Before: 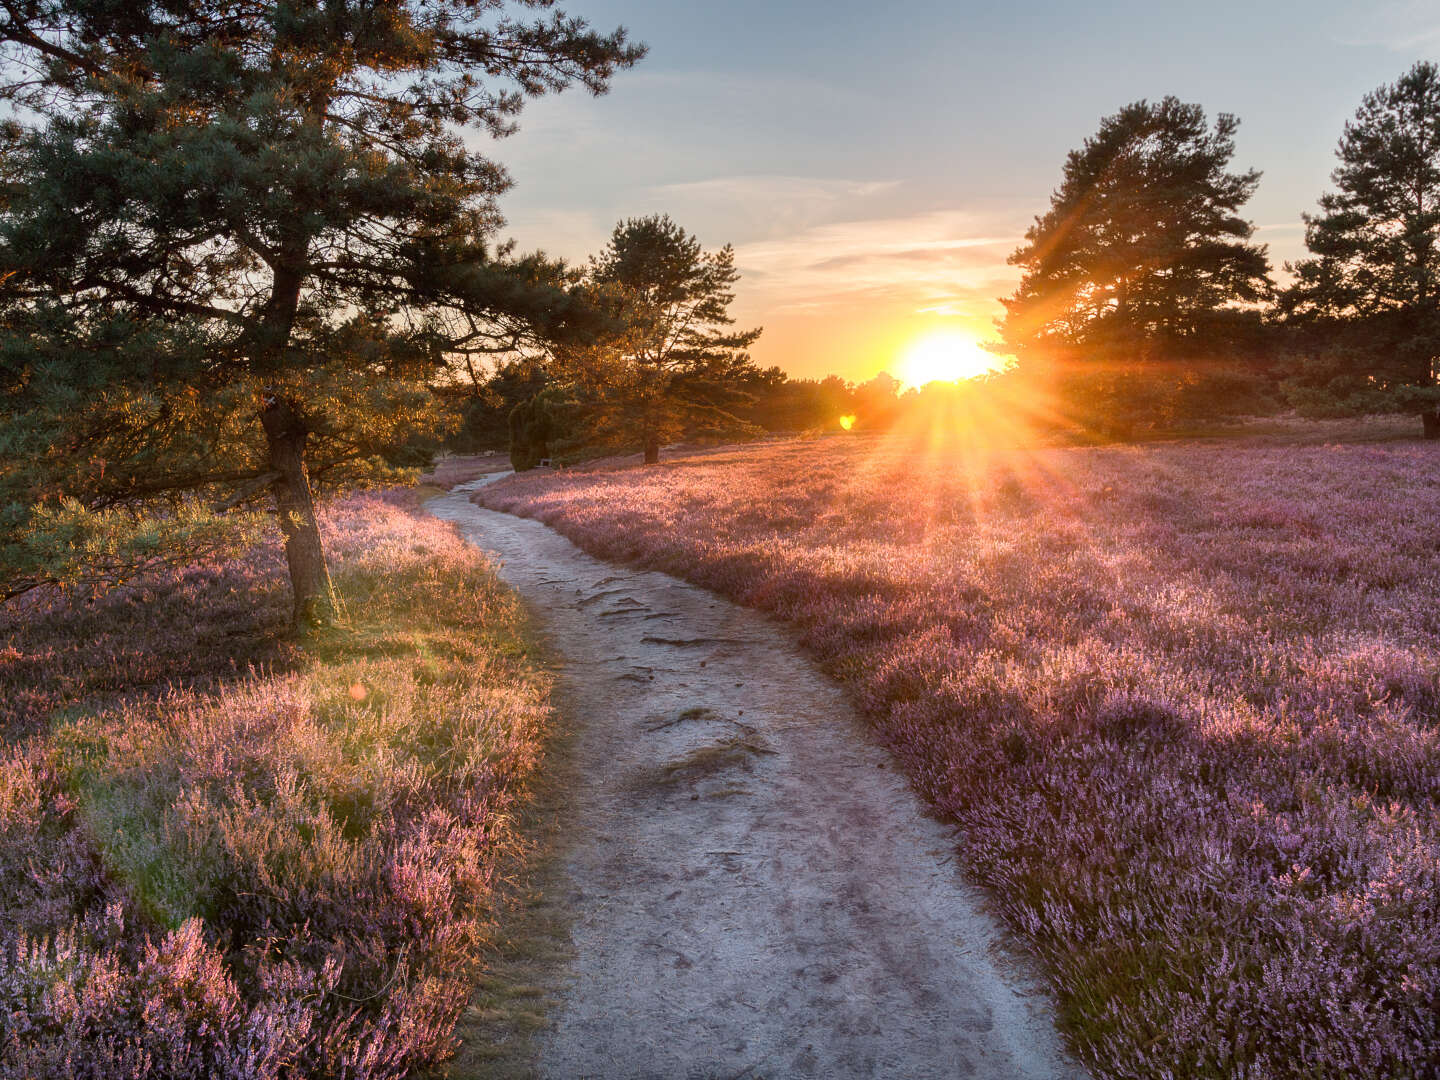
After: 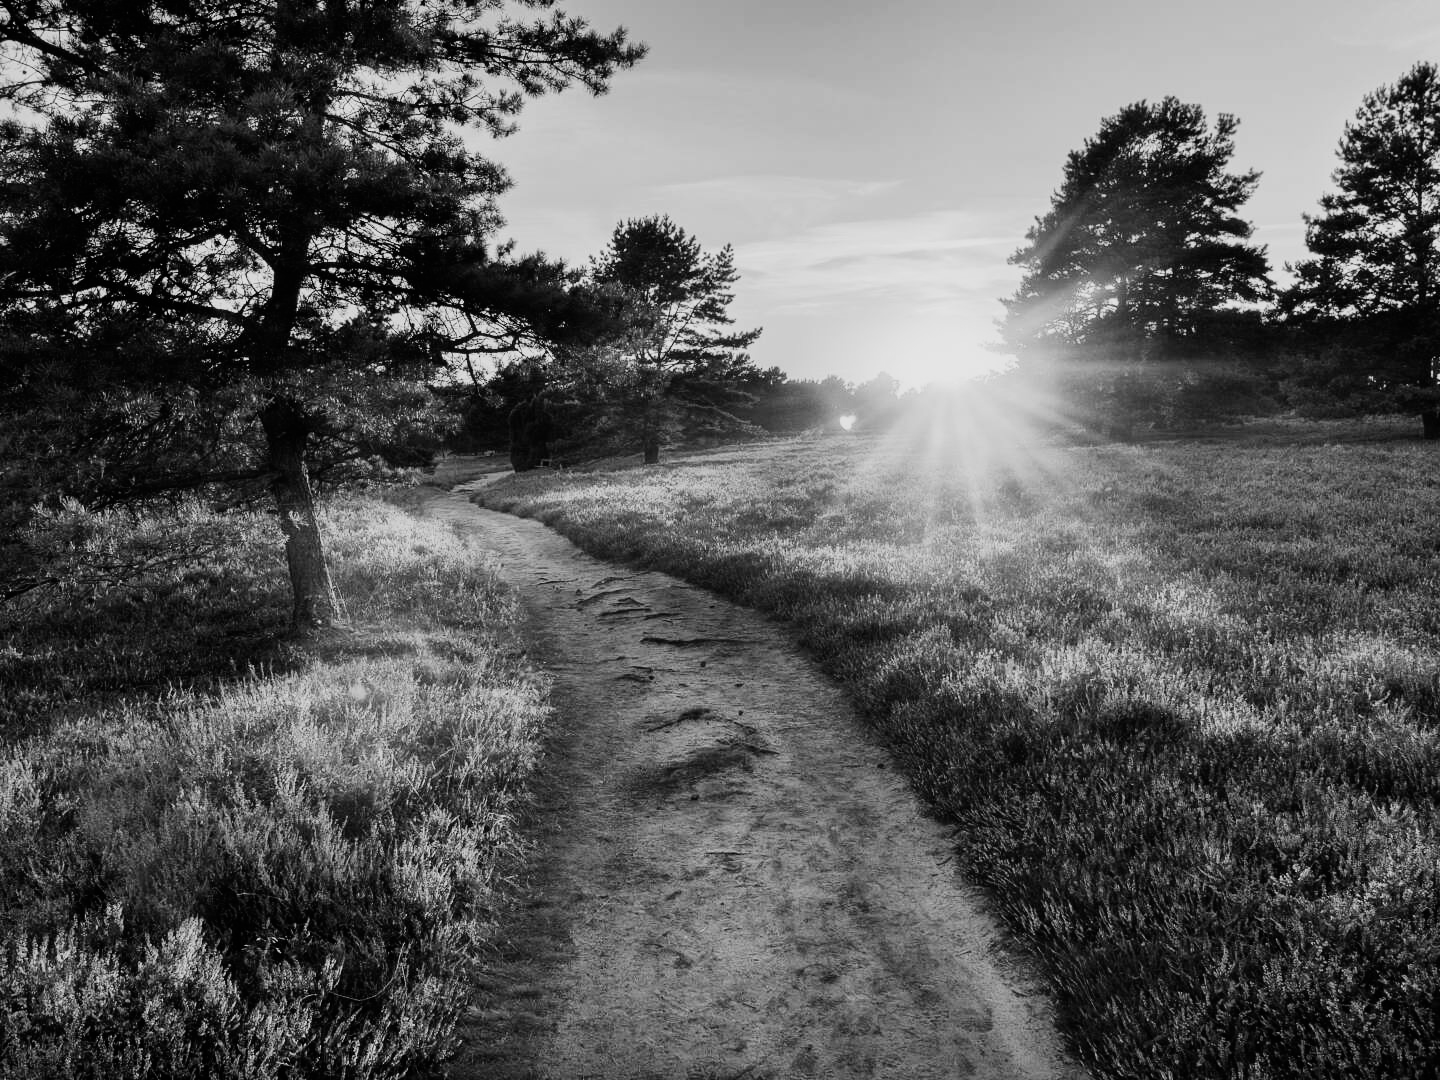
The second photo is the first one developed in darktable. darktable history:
sigmoid: contrast 1.81, skew -0.21, preserve hue 0%, red attenuation 0.1, red rotation 0.035, green attenuation 0.1, green rotation -0.017, blue attenuation 0.15, blue rotation -0.052, base primaries Rec2020
color contrast: green-magenta contrast 0, blue-yellow contrast 0
